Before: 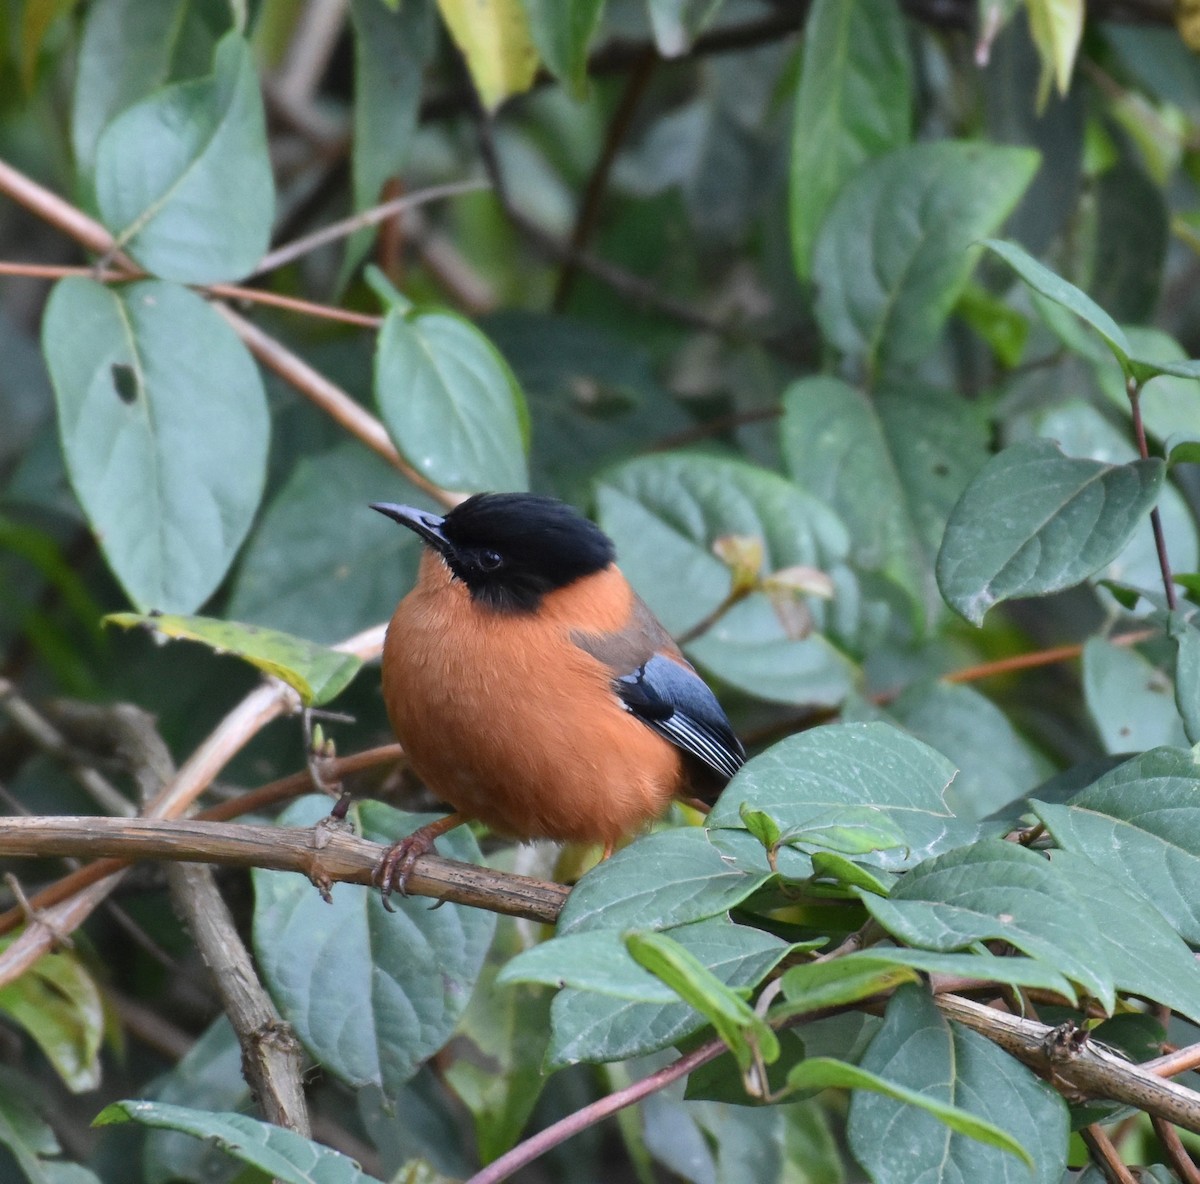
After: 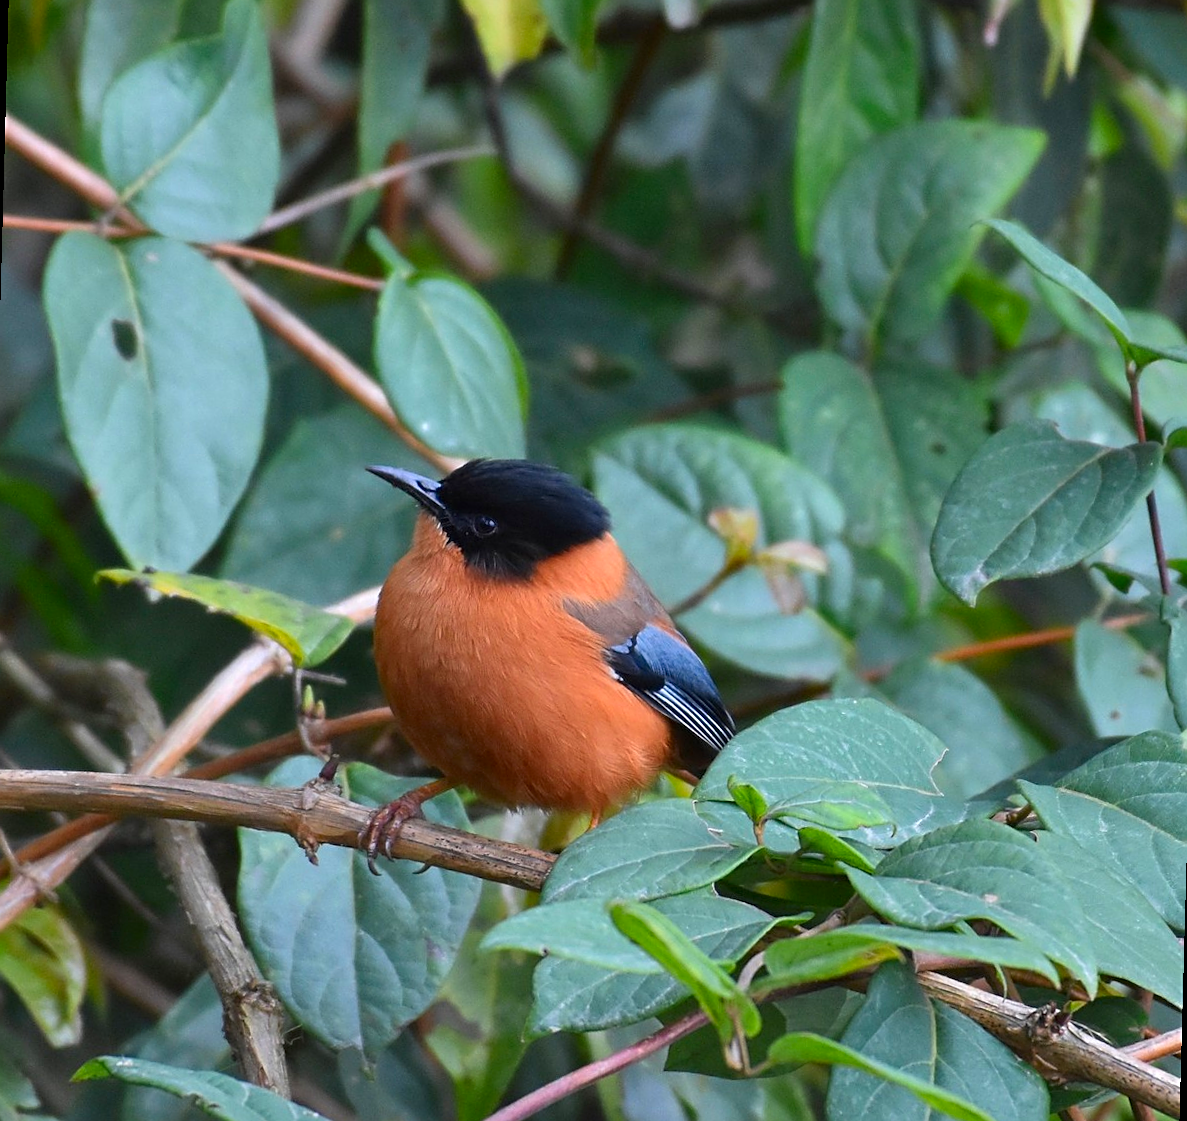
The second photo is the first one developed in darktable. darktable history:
sharpen: on, module defaults
rotate and perspective: rotation 1.57°, crop left 0.018, crop right 0.982, crop top 0.039, crop bottom 0.961
contrast brightness saturation: brightness -0.02, saturation 0.35
